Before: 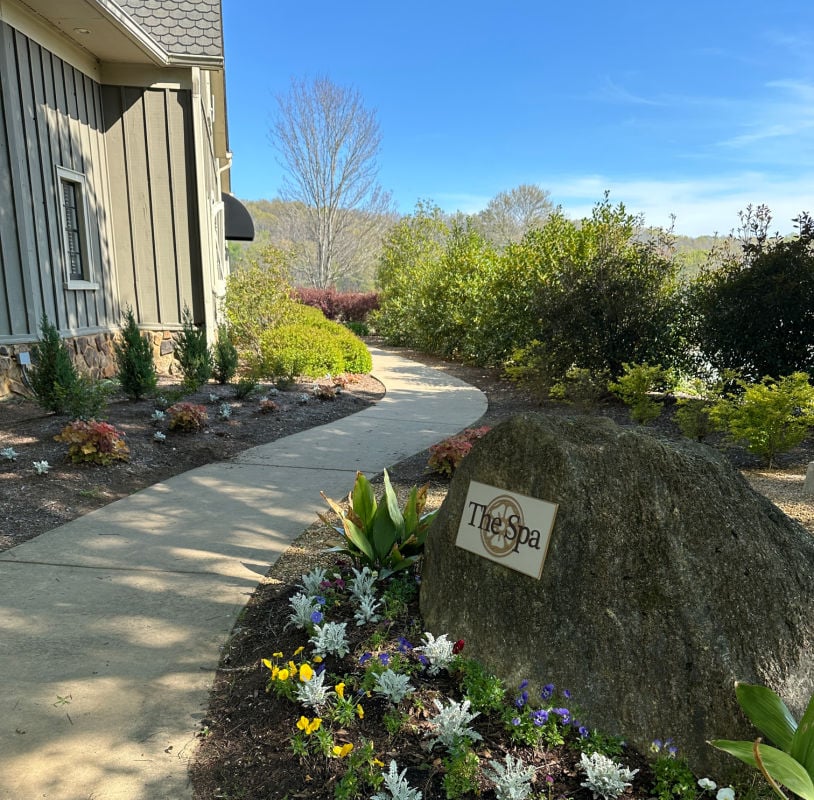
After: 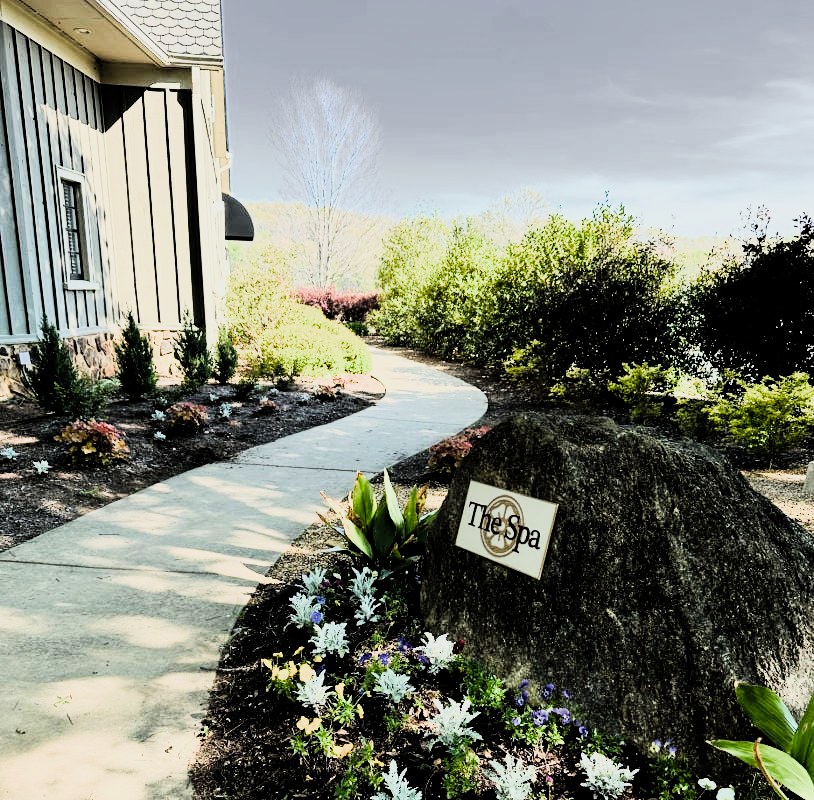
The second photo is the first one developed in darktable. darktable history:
filmic rgb: middle gray luminance 21.73%, black relative exposure -14 EV, white relative exposure 2.96 EV, threshold 6 EV, target black luminance 0%, hardness 8.81, latitude 59.69%, contrast 1.208, highlights saturation mix 5%, shadows ↔ highlights balance 41.6%, add noise in highlights 0, color science v3 (2019), use custom middle-gray values true, iterations of high-quality reconstruction 0, contrast in highlights soft, enable highlight reconstruction true
rgb curve: curves: ch0 [(0, 0) (0.21, 0.15) (0.24, 0.21) (0.5, 0.75) (0.75, 0.96) (0.89, 0.99) (1, 1)]; ch1 [(0, 0.02) (0.21, 0.13) (0.25, 0.2) (0.5, 0.67) (0.75, 0.9) (0.89, 0.97) (1, 1)]; ch2 [(0, 0.02) (0.21, 0.13) (0.25, 0.2) (0.5, 0.67) (0.75, 0.9) (0.89, 0.97) (1, 1)], compensate middle gray true
color balance: contrast 6.48%, output saturation 113.3%
contrast brightness saturation: contrast 0.05, brightness 0.06, saturation 0.01
